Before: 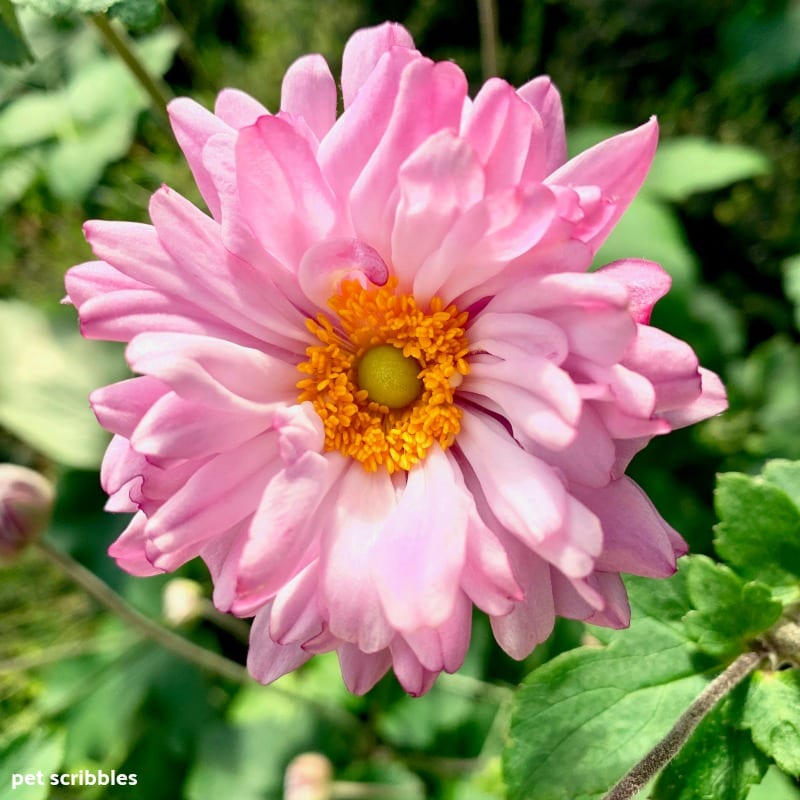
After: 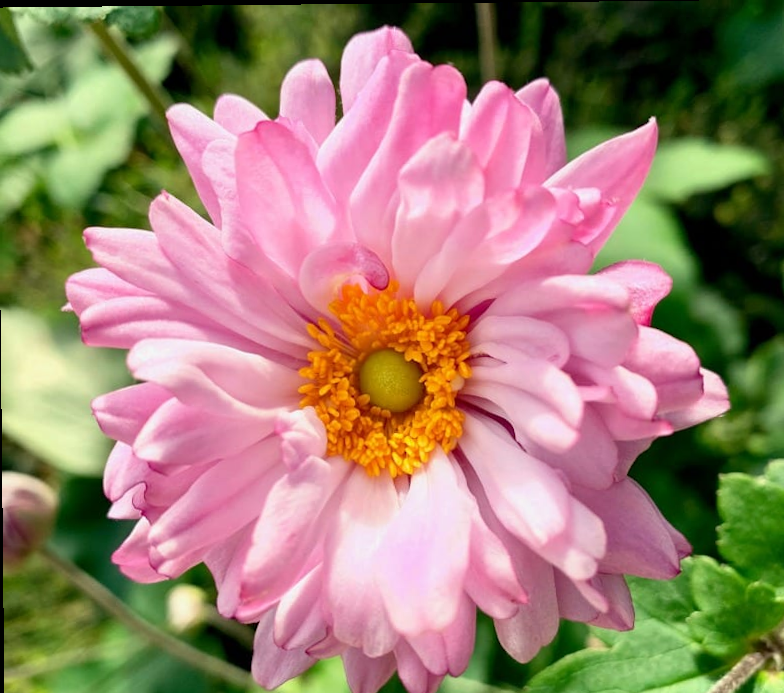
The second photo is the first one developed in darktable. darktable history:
crop and rotate: angle 0.577°, left 0.252%, right 2.665%, bottom 14.123%
